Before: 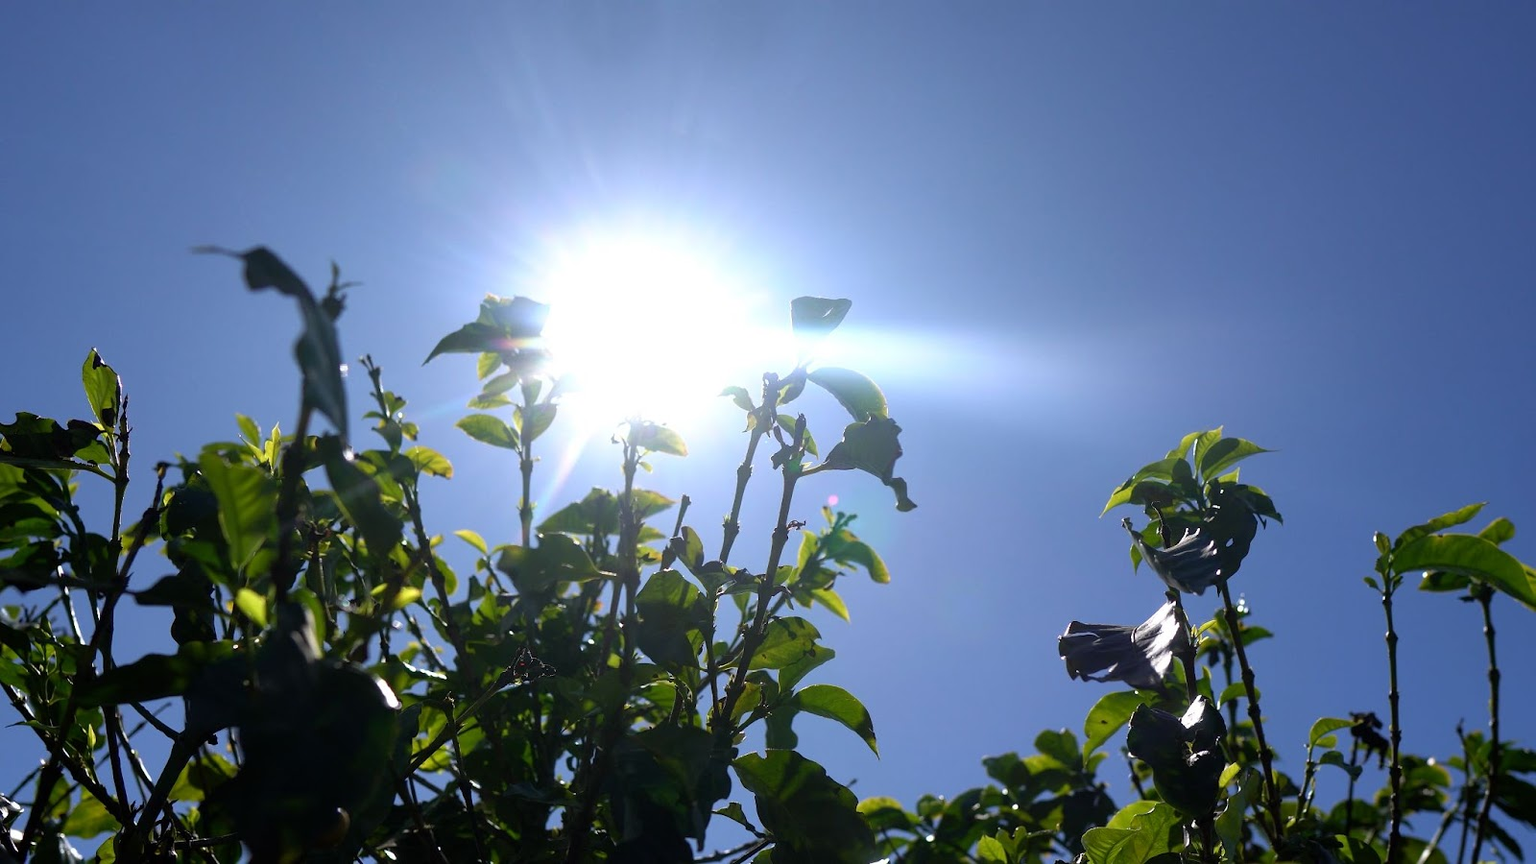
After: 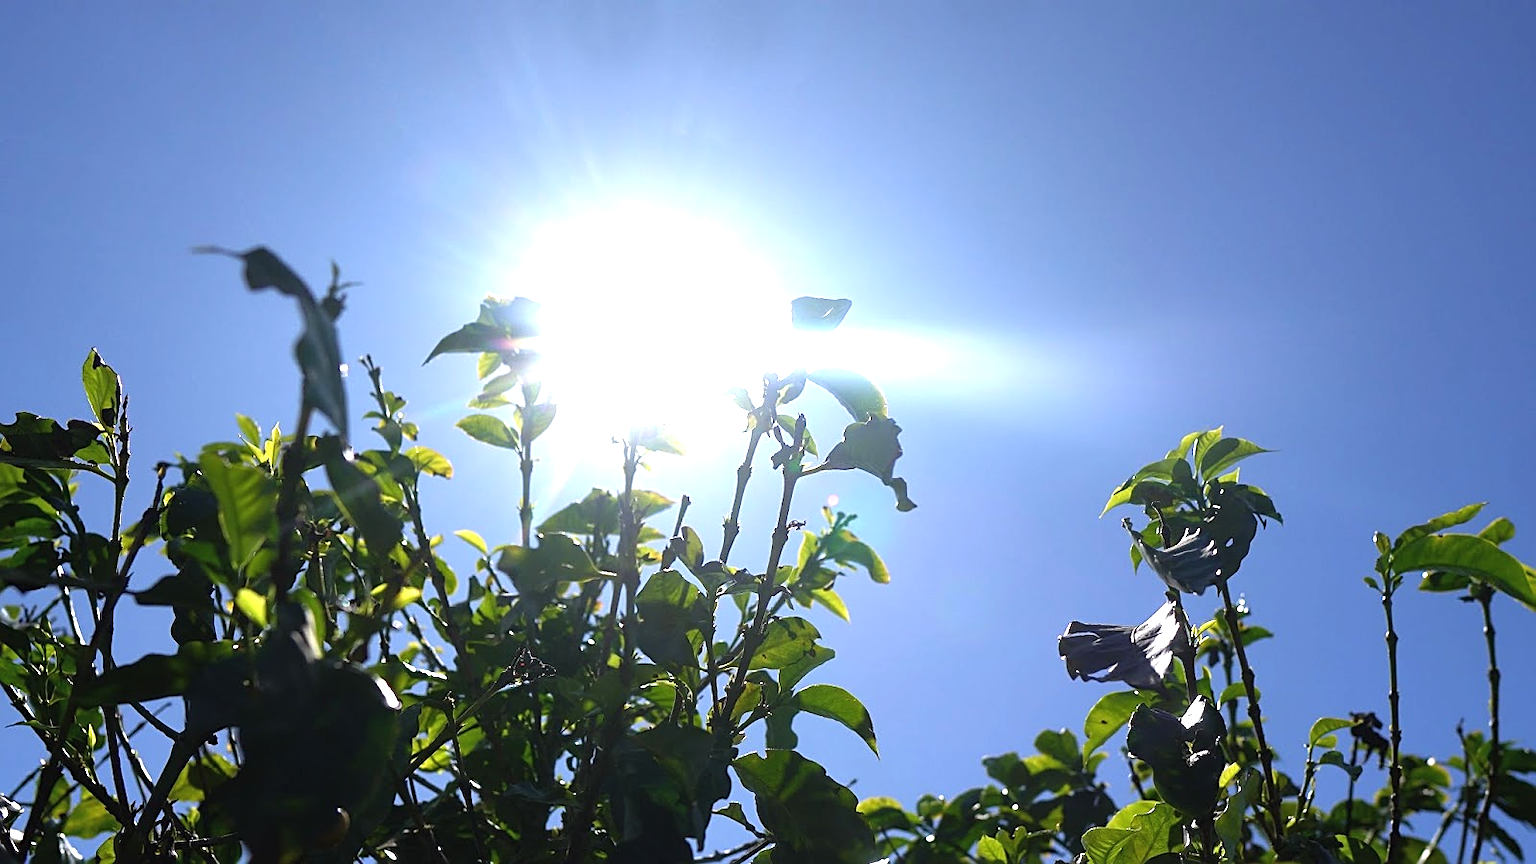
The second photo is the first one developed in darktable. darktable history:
sharpen: on, module defaults
exposure: black level correction -0.002, exposure 0.708 EV, compensate exposure bias true, compensate highlight preservation false
